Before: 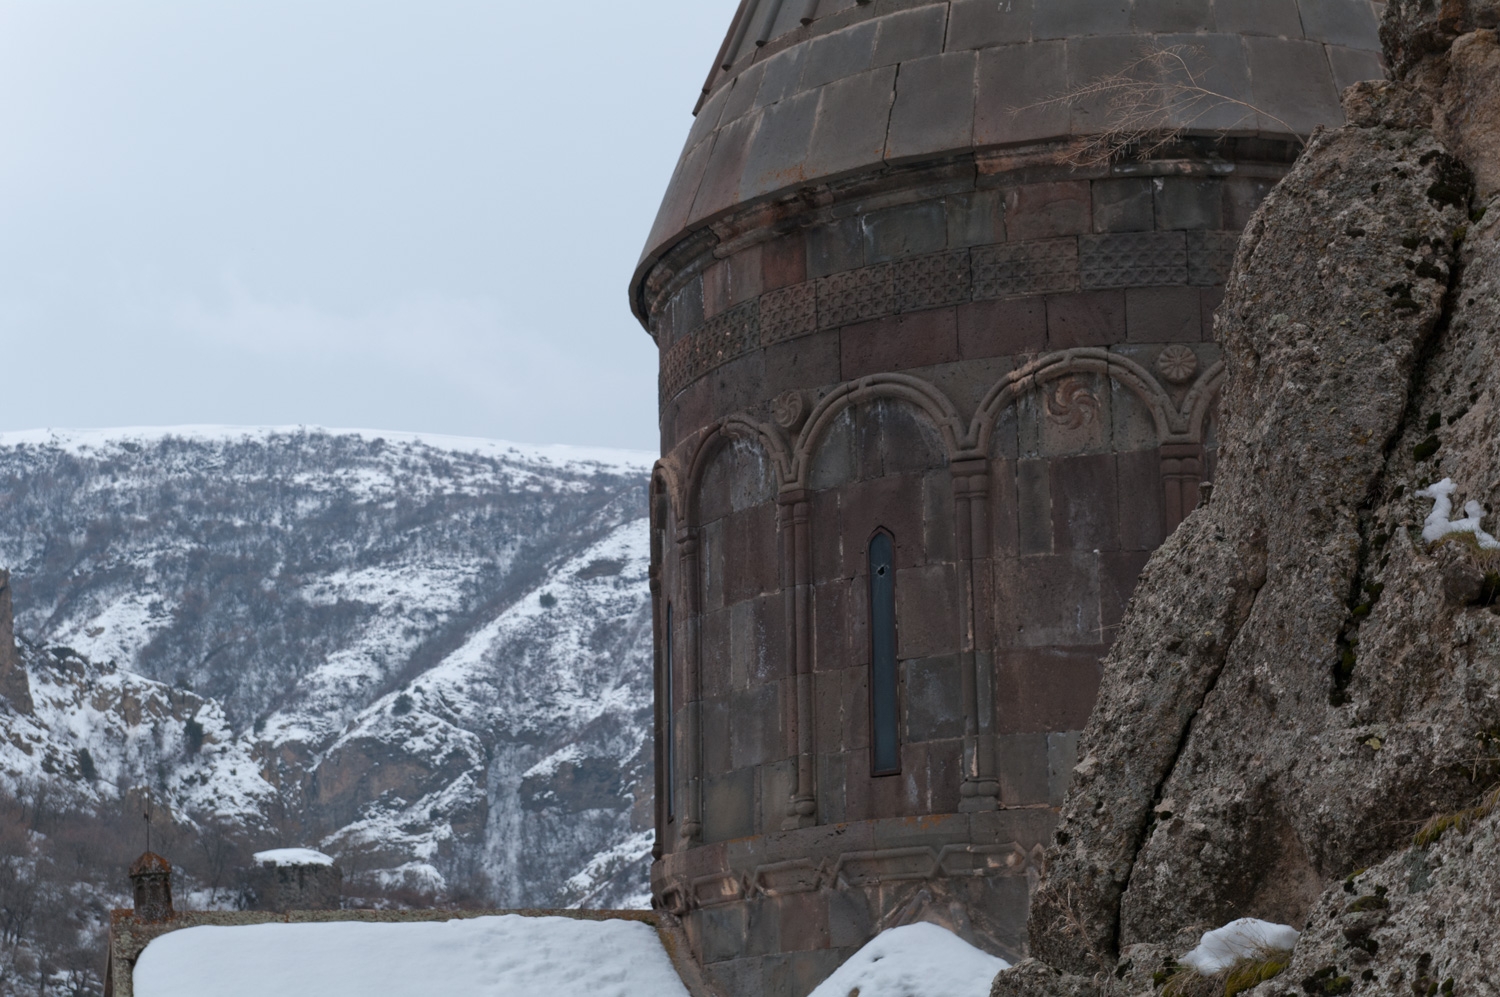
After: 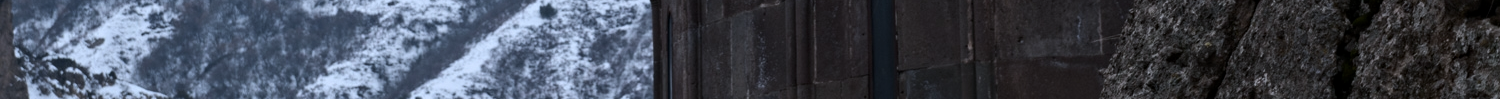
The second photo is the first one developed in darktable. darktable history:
white balance: red 0.954, blue 1.079
contrast equalizer: y [[0.526, 0.53, 0.532, 0.532, 0.53, 0.525], [0.5 ×6], [0.5 ×6], [0 ×6], [0 ×6]]
crop and rotate: top 59.084%, bottom 30.916%
exposure: black level correction 0, exposure -0.721 EV, compensate highlight preservation false
tone equalizer: -8 EV -0.75 EV, -7 EV -0.7 EV, -6 EV -0.6 EV, -5 EV -0.4 EV, -3 EV 0.4 EV, -2 EV 0.6 EV, -1 EV 0.7 EV, +0 EV 0.75 EV, edges refinement/feathering 500, mask exposure compensation -1.57 EV, preserve details no
